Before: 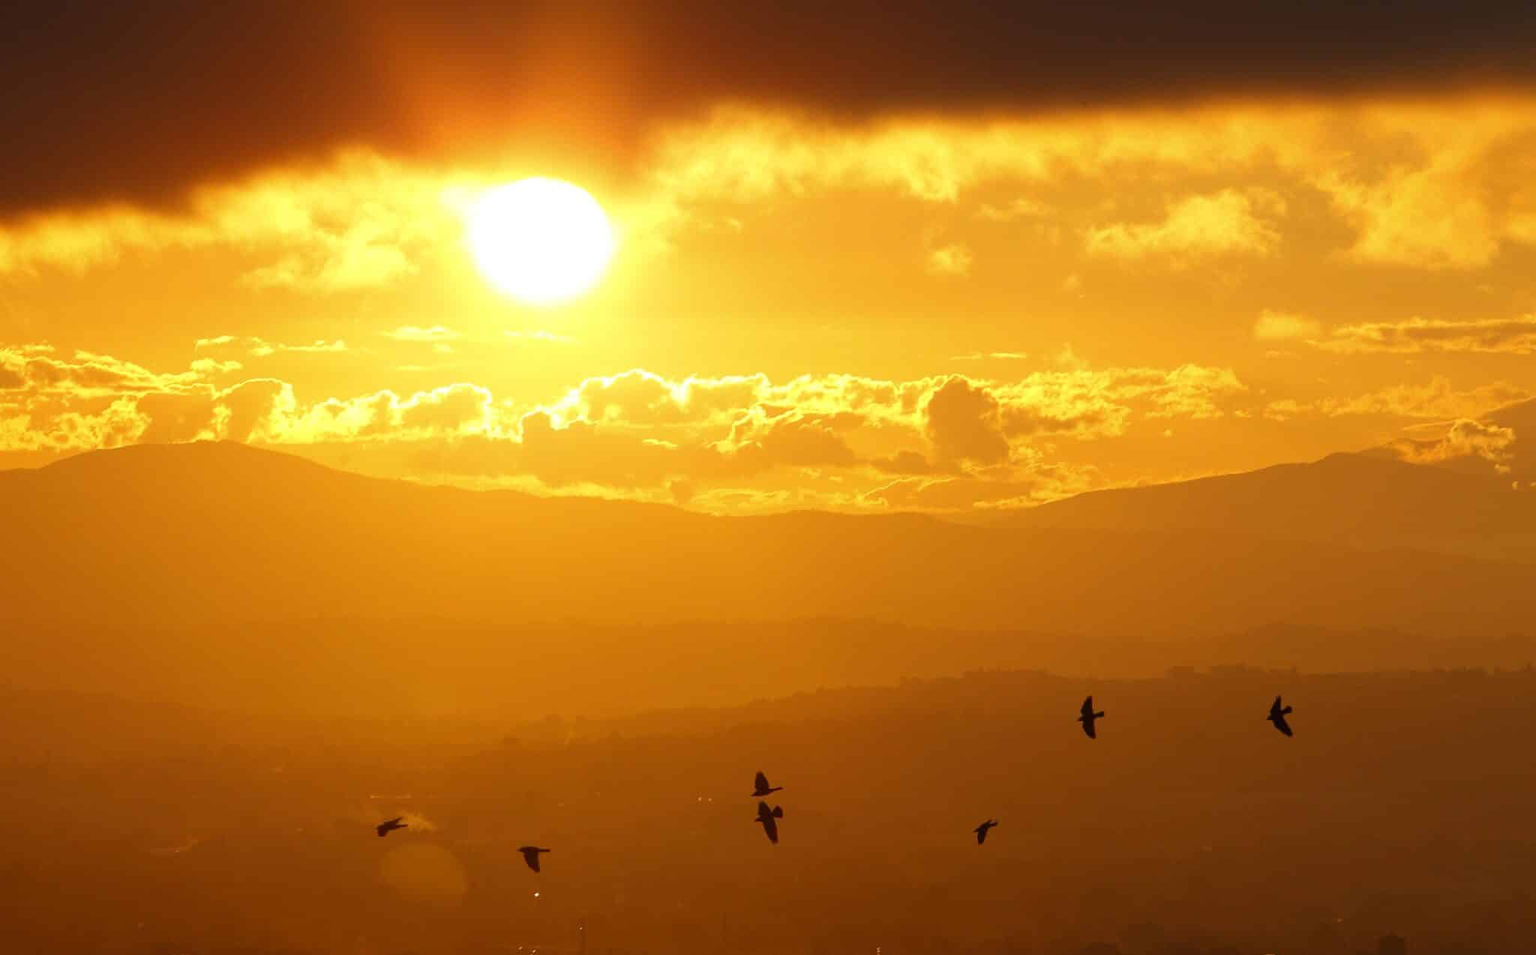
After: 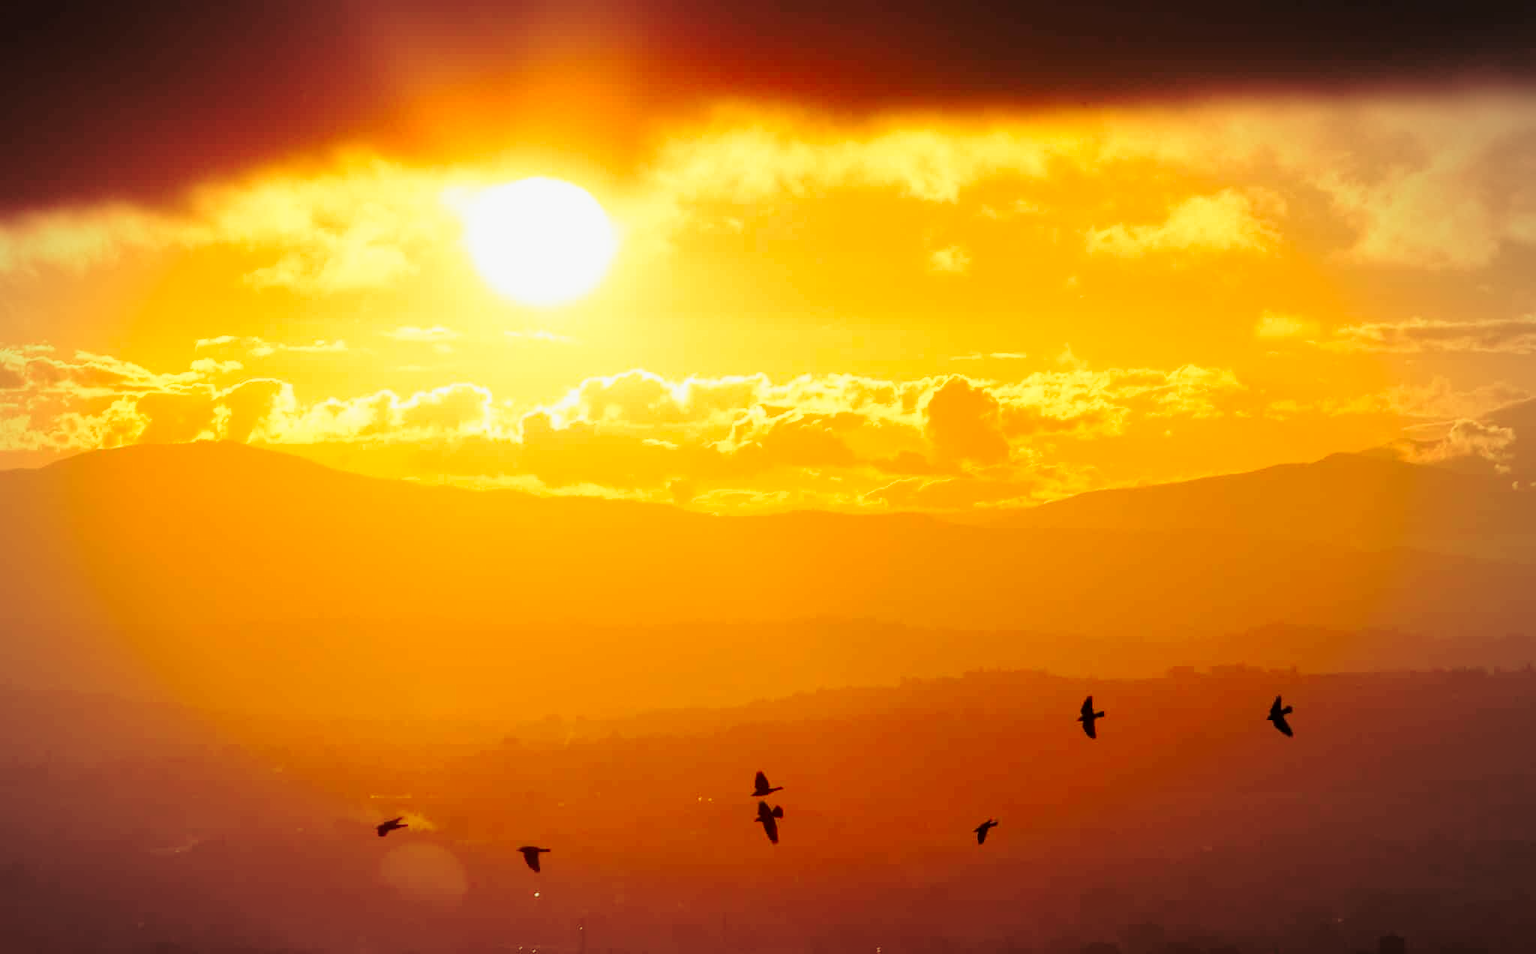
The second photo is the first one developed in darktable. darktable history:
tone curve: curves: ch0 [(0, 0) (0.035, 0.017) (0.131, 0.108) (0.279, 0.279) (0.476, 0.554) (0.617, 0.693) (0.704, 0.77) (0.801, 0.854) (0.895, 0.927) (1, 0.976)]; ch1 [(0, 0) (0.318, 0.278) (0.444, 0.427) (0.493, 0.493) (0.537, 0.547) (0.594, 0.616) (0.746, 0.764) (1, 1)]; ch2 [(0, 0) (0.316, 0.292) (0.381, 0.37) (0.423, 0.448) (0.476, 0.482) (0.502, 0.498) (0.529, 0.532) (0.583, 0.608) (0.639, 0.657) (0.7, 0.7) (0.861, 0.808) (1, 0.951)], preserve colors none
vignetting: center (-0.033, -0.035), automatic ratio true
